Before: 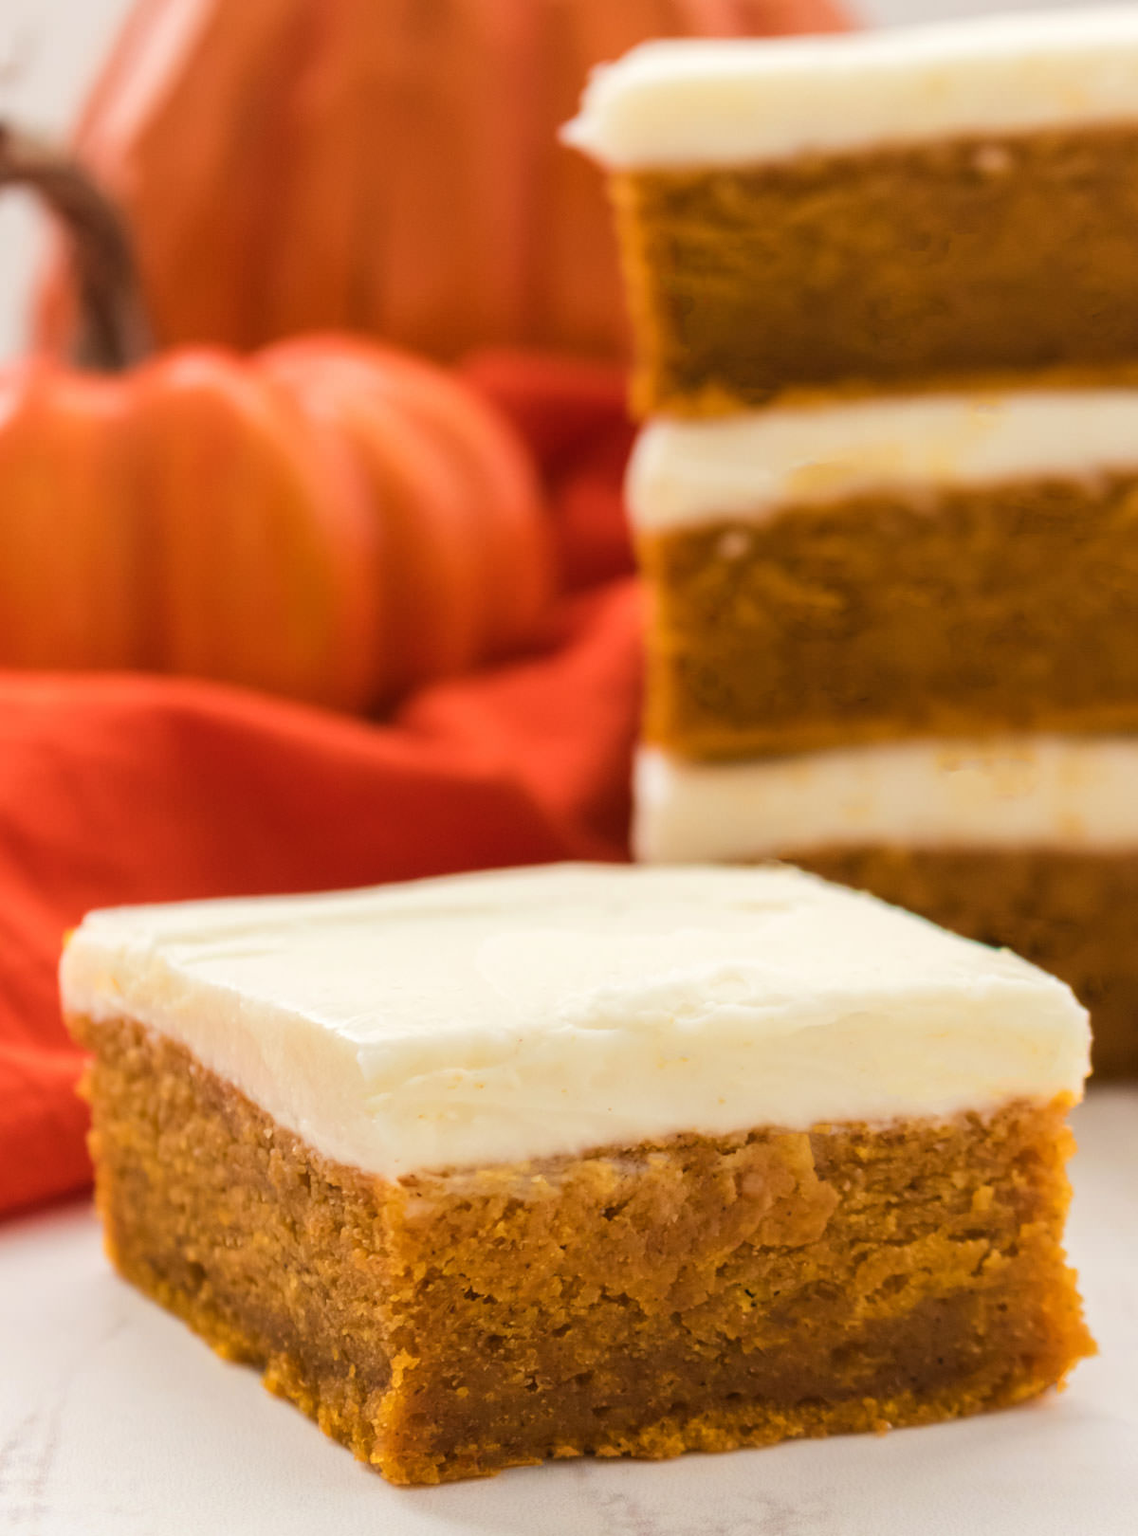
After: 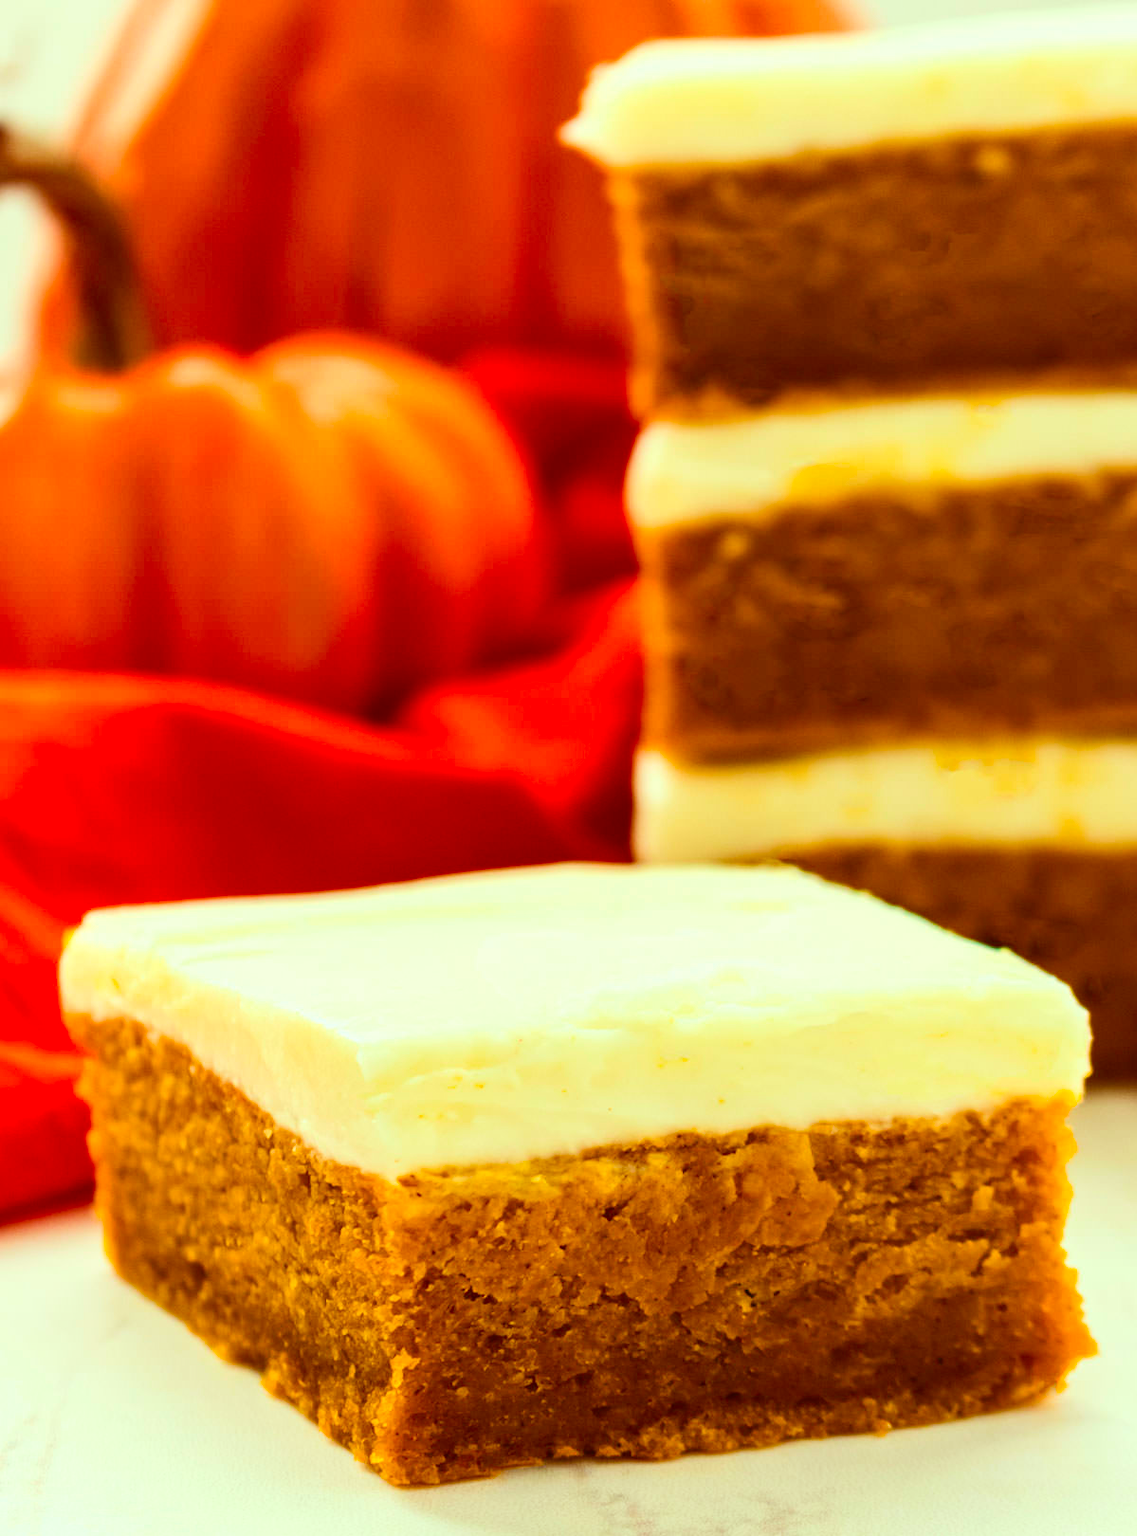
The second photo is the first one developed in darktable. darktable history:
color balance rgb: shadows lift › luminance 0.49%, shadows lift › chroma 6.83%, shadows lift › hue 300.29°, power › hue 208.98°, highlights gain › luminance 20.24%, highlights gain › chroma 2.73%, highlights gain › hue 173.85°, perceptual saturation grading › global saturation 18.05%
color correction: highlights a* -1.43, highlights b* 10.12, shadows a* 0.395, shadows b* 19.35
contrast brightness saturation: contrast 0.18, saturation 0.3
